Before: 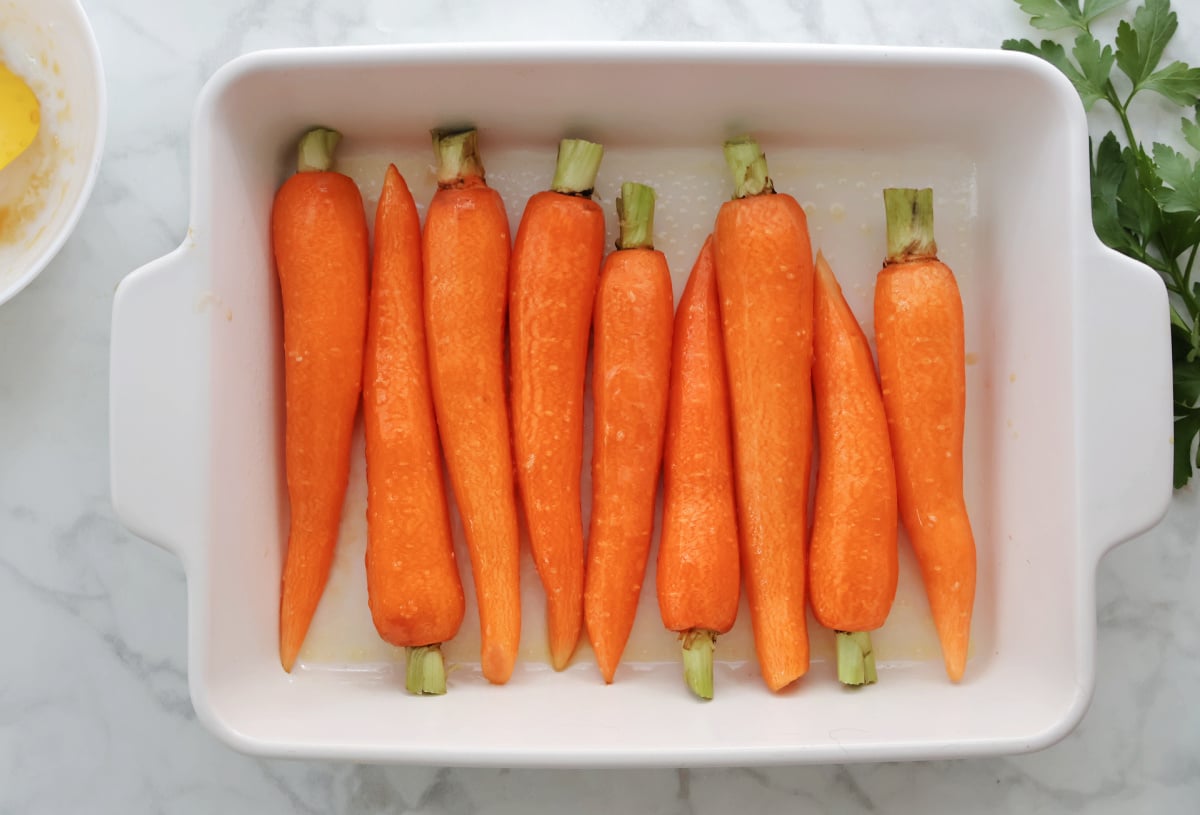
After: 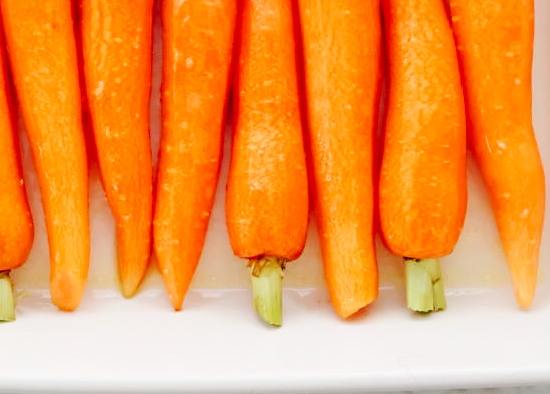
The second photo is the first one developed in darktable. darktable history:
crop: left 35.976%, top 45.819%, right 18.162%, bottom 5.807%
base curve: curves: ch0 [(0, 0) (0.036, 0.025) (0.121, 0.166) (0.206, 0.329) (0.605, 0.79) (1, 1)], preserve colors none
